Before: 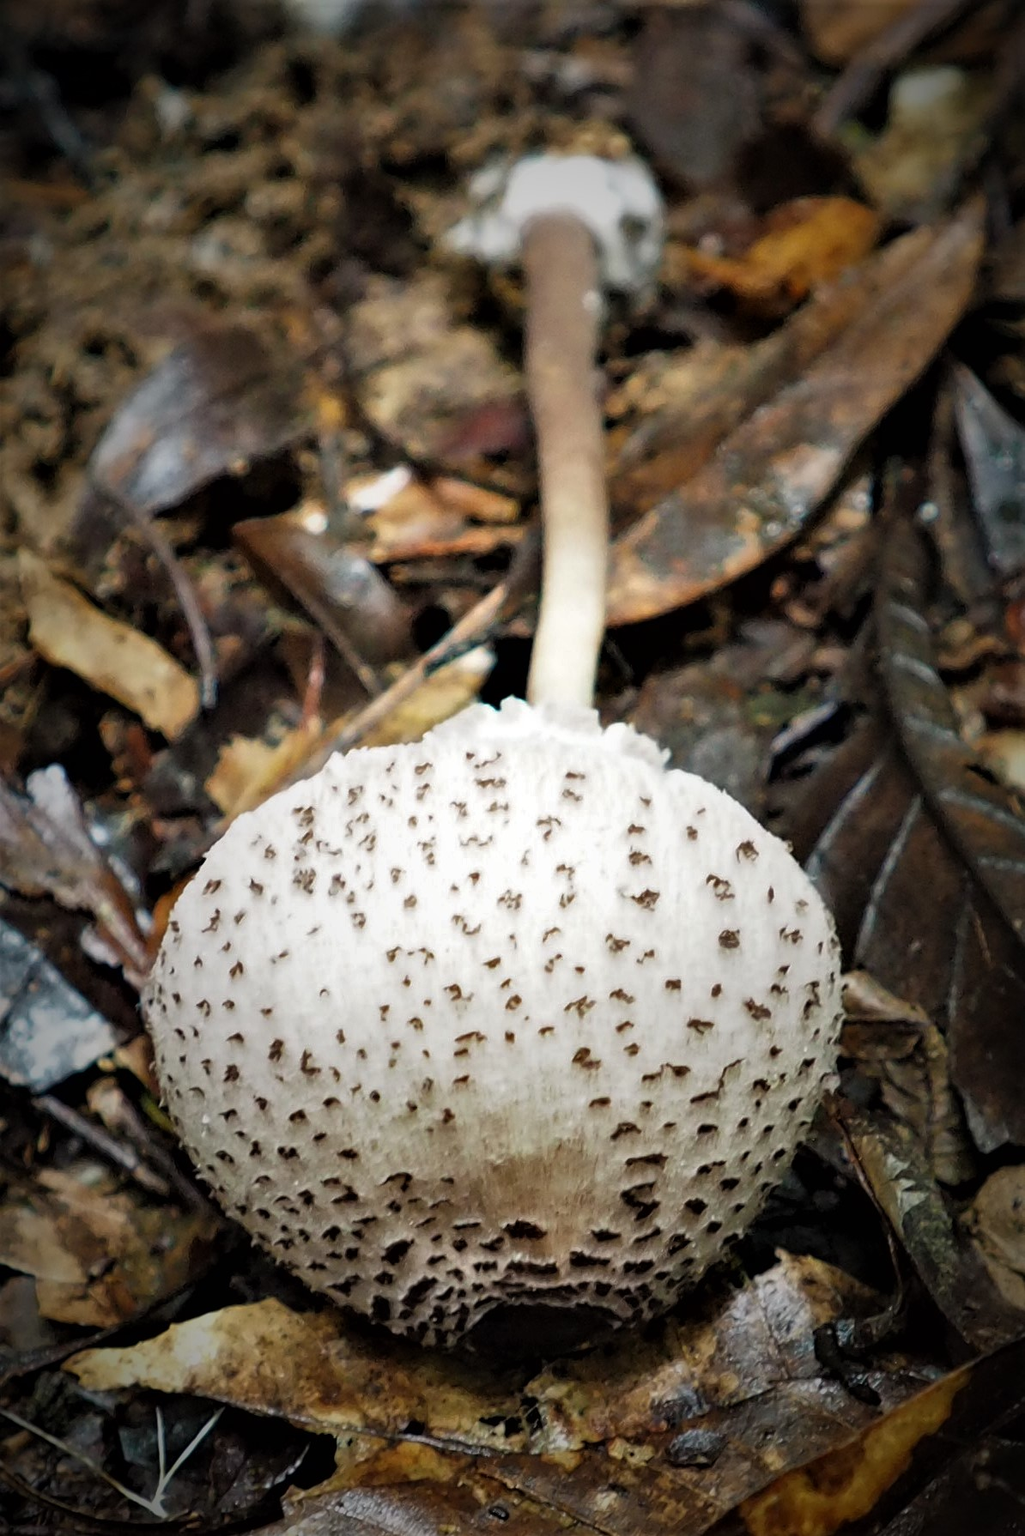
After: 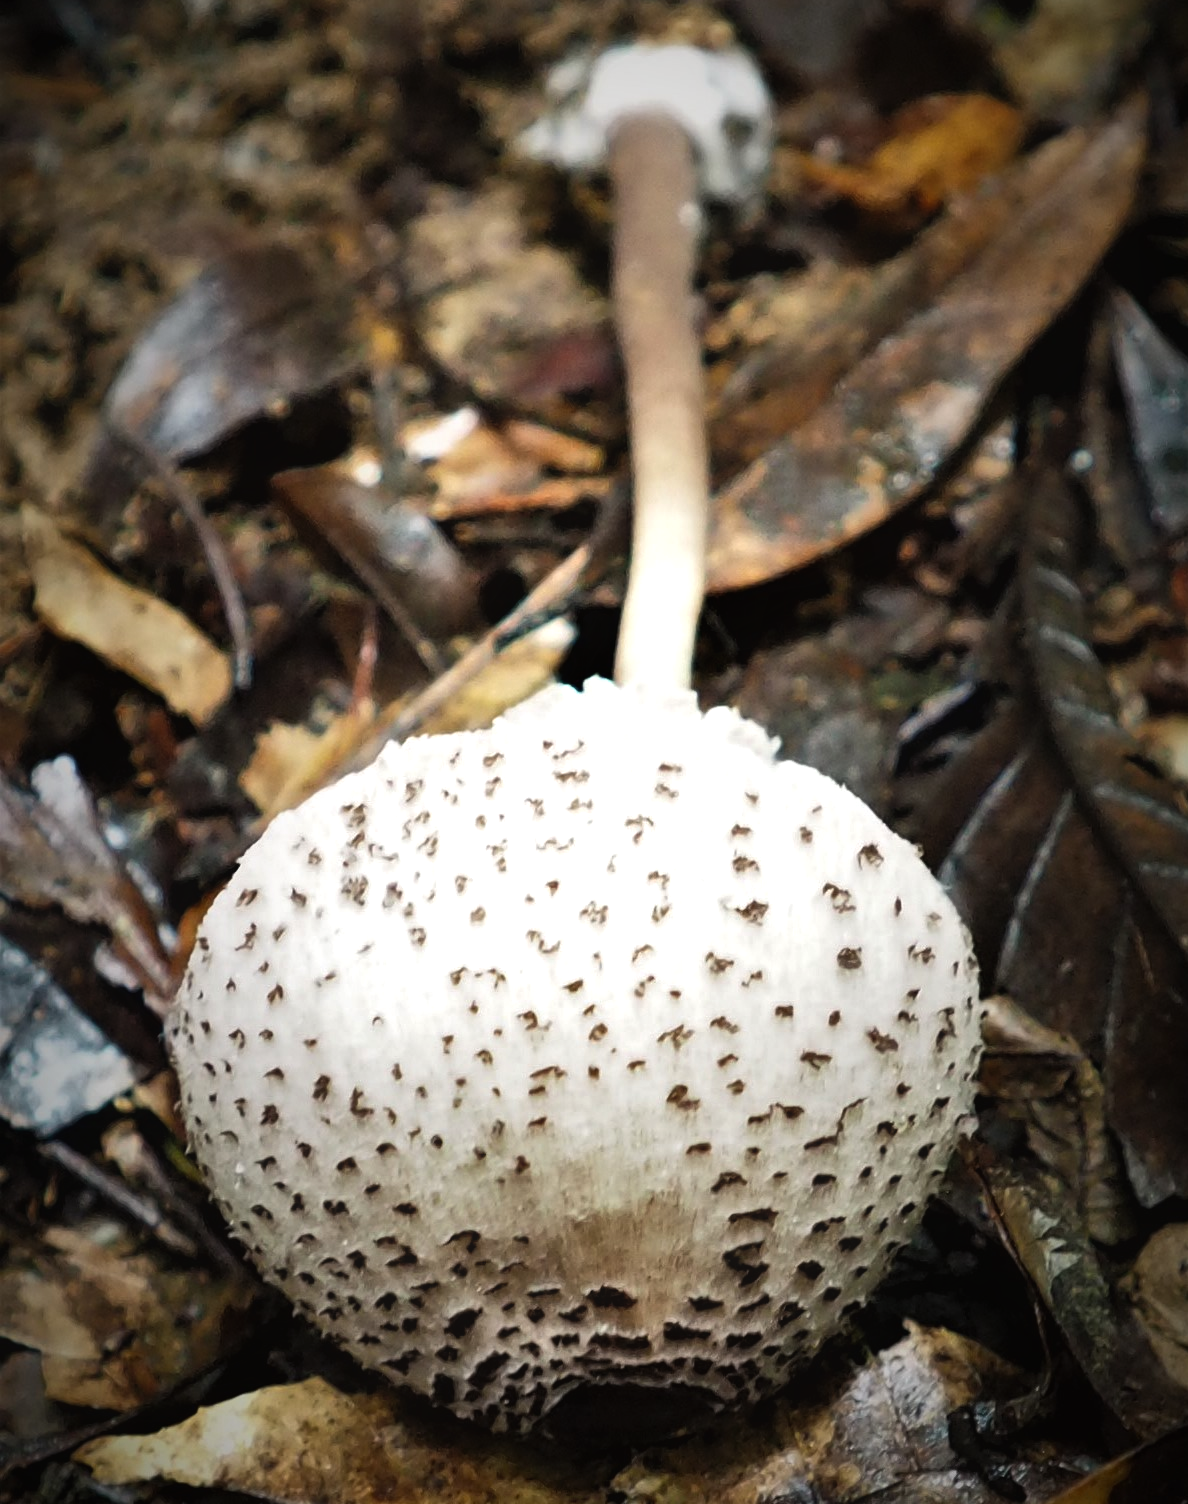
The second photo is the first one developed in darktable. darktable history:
contrast equalizer: octaves 7, y [[0.6 ×6], [0.55 ×6], [0 ×6], [0 ×6], [0 ×6]], mix -0.3
crop: top 7.625%, bottom 8.027%
tone equalizer: -8 EV -0.417 EV, -7 EV -0.389 EV, -6 EV -0.333 EV, -5 EV -0.222 EV, -3 EV 0.222 EV, -2 EV 0.333 EV, -1 EV 0.389 EV, +0 EV 0.417 EV, edges refinement/feathering 500, mask exposure compensation -1.57 EV, preserve details no
